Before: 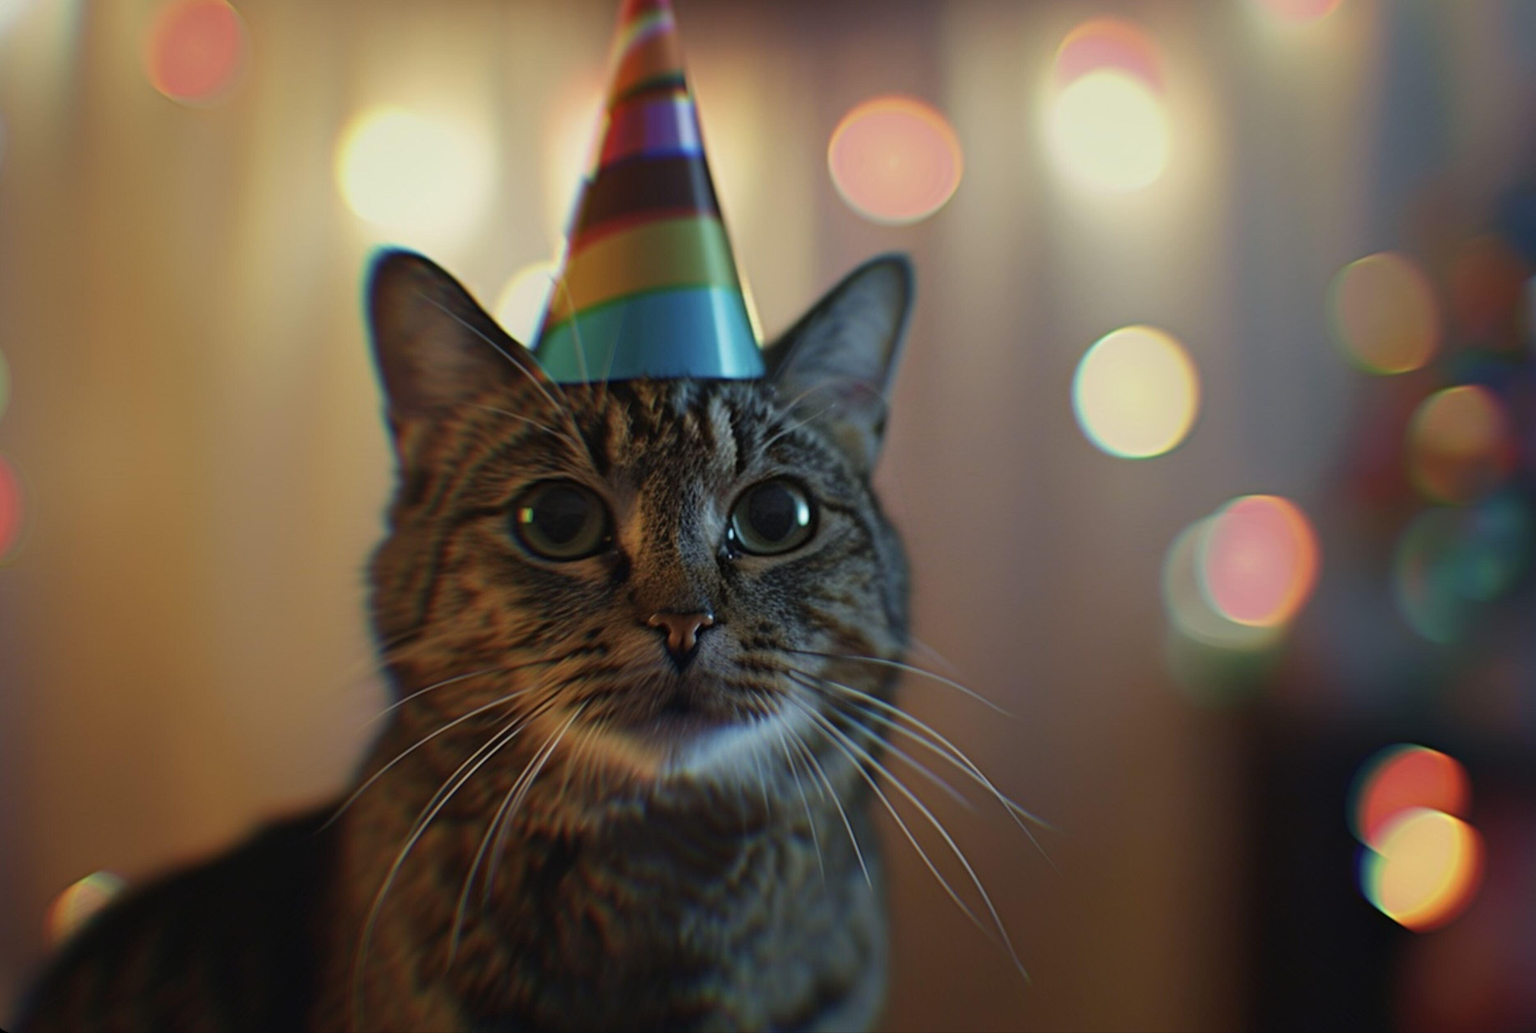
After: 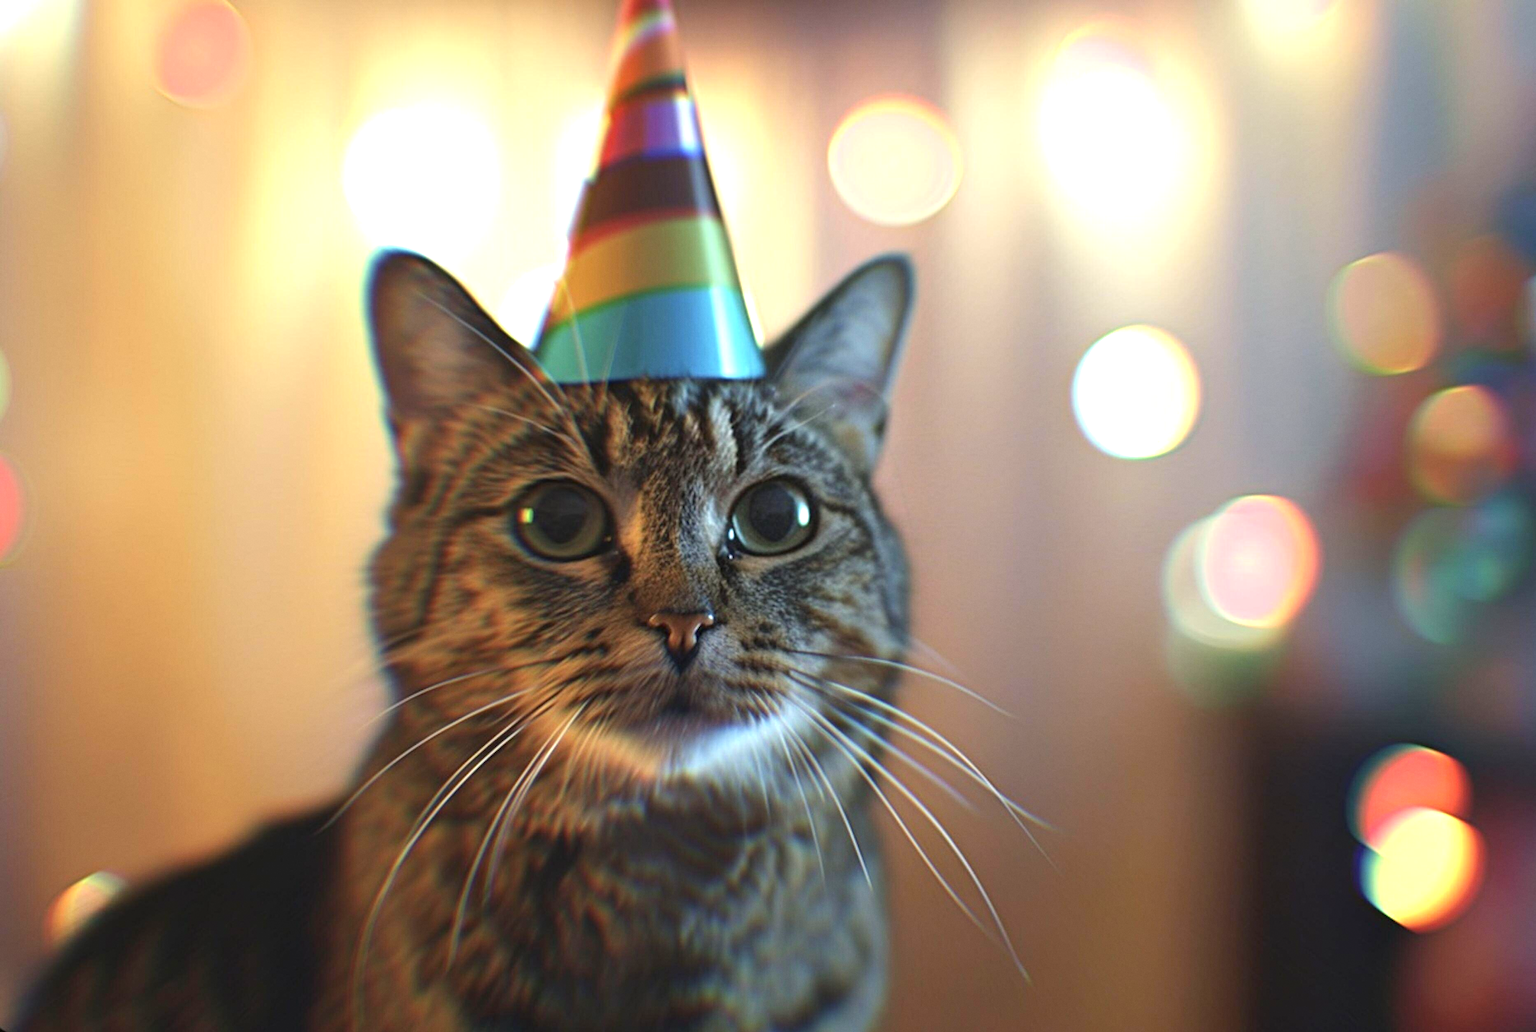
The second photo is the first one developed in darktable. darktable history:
grain: coarseness 0.09 ISO, strength 10%
exposure: black level correction 0, exposure 1.379 EV, compensate exposure bias true, compensate highlight preservation false
